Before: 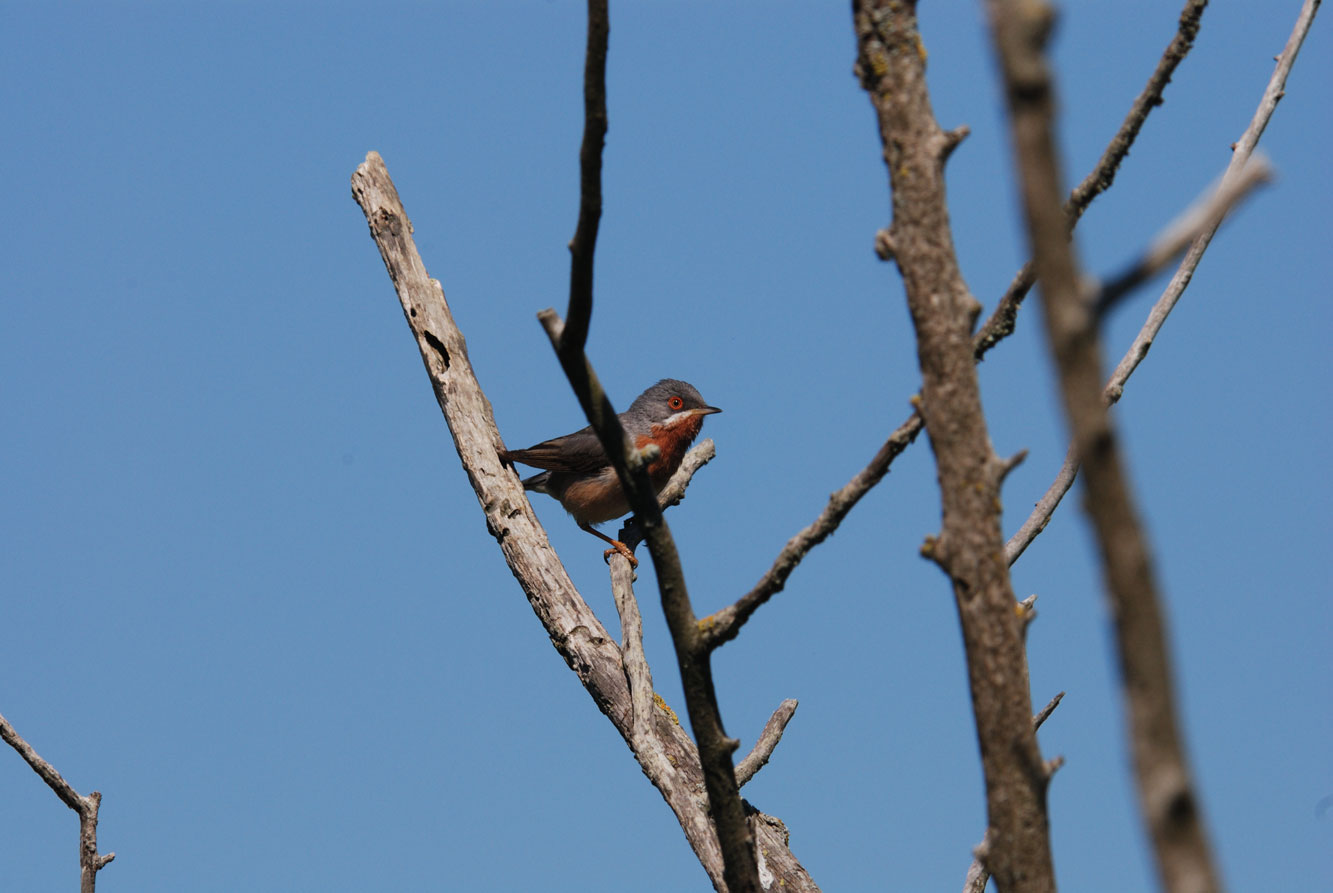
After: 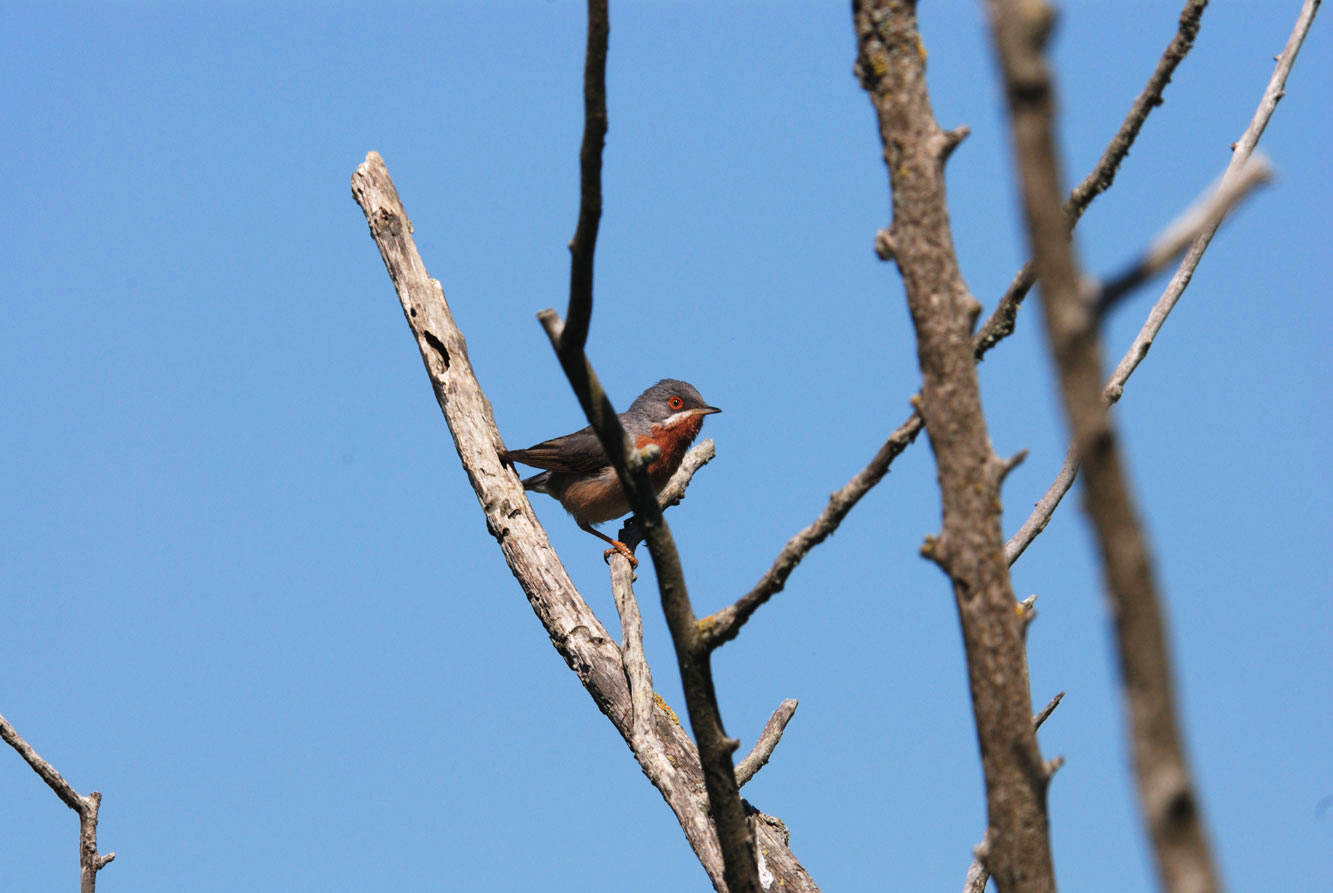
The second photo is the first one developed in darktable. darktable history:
exposure: exposure 0.57 EV, compensate highlight preservation false
